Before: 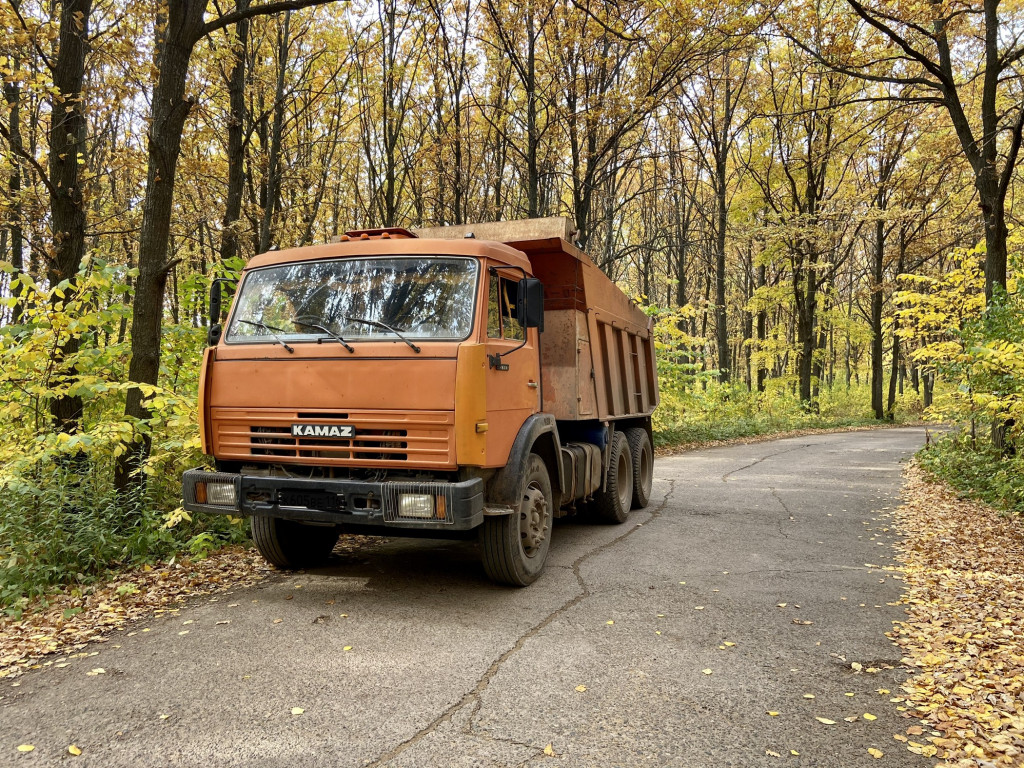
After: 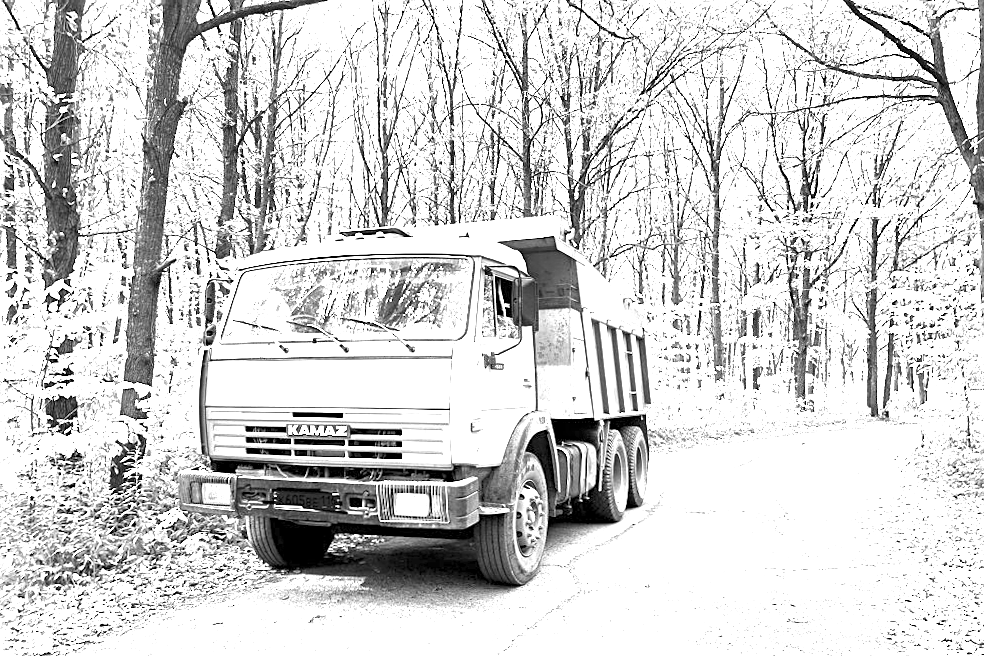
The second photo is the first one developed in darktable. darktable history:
exposure: exposure 3 EV, compensate highlight preservation false
sharpen: on, module defaults
monochrome: a 32, b 64, size 2.3
crop and rotate: angle 0.2°, left 0.275%, right 3.127%, bottom 14.18%
